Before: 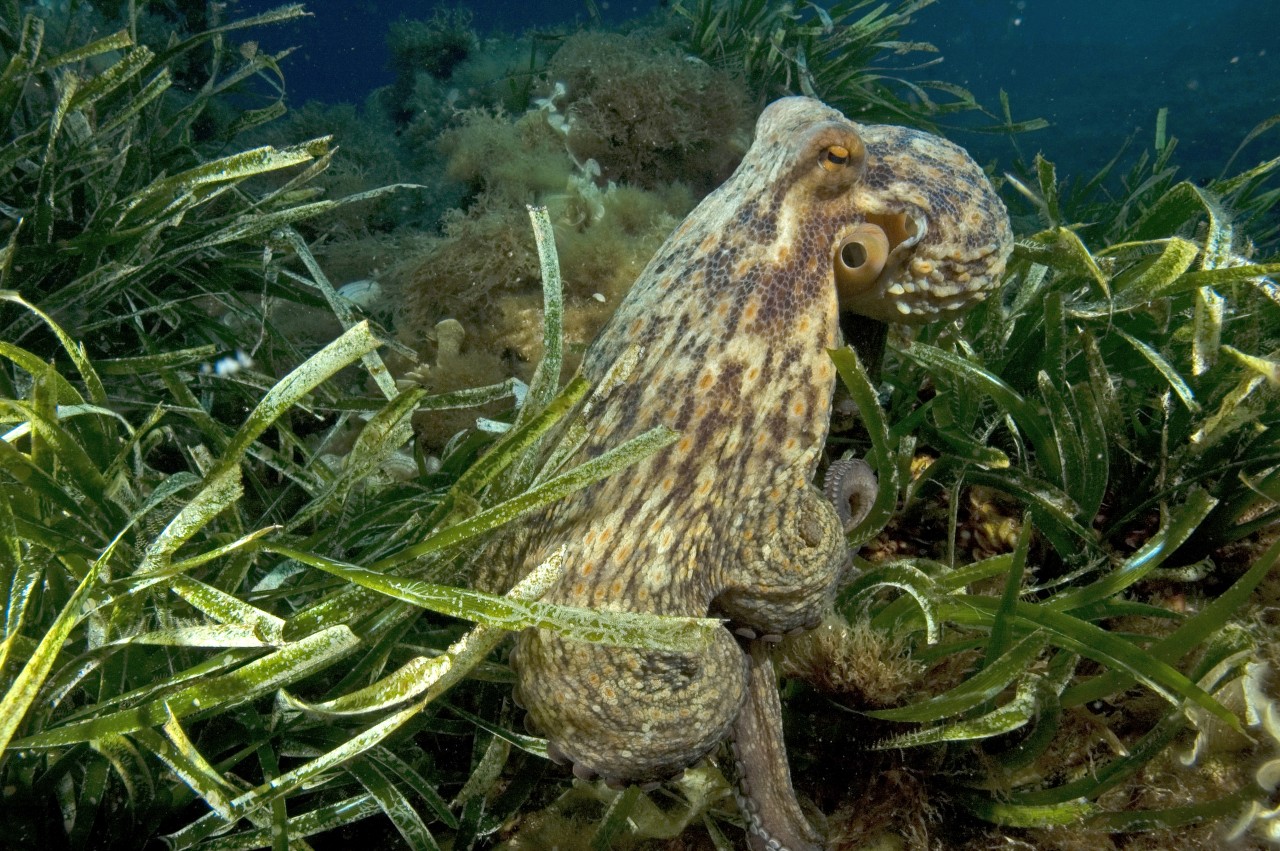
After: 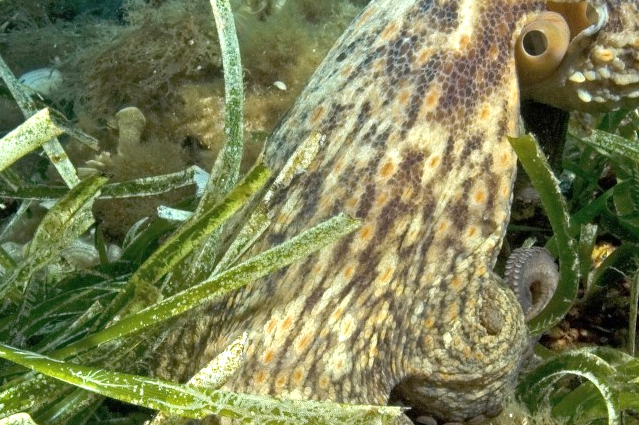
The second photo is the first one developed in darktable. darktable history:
exposure: black level correction 0, exposure 0.5 EV, compensate highlight preservation false
crop: left 25%, top 25%, right 25%, bottom 25%
